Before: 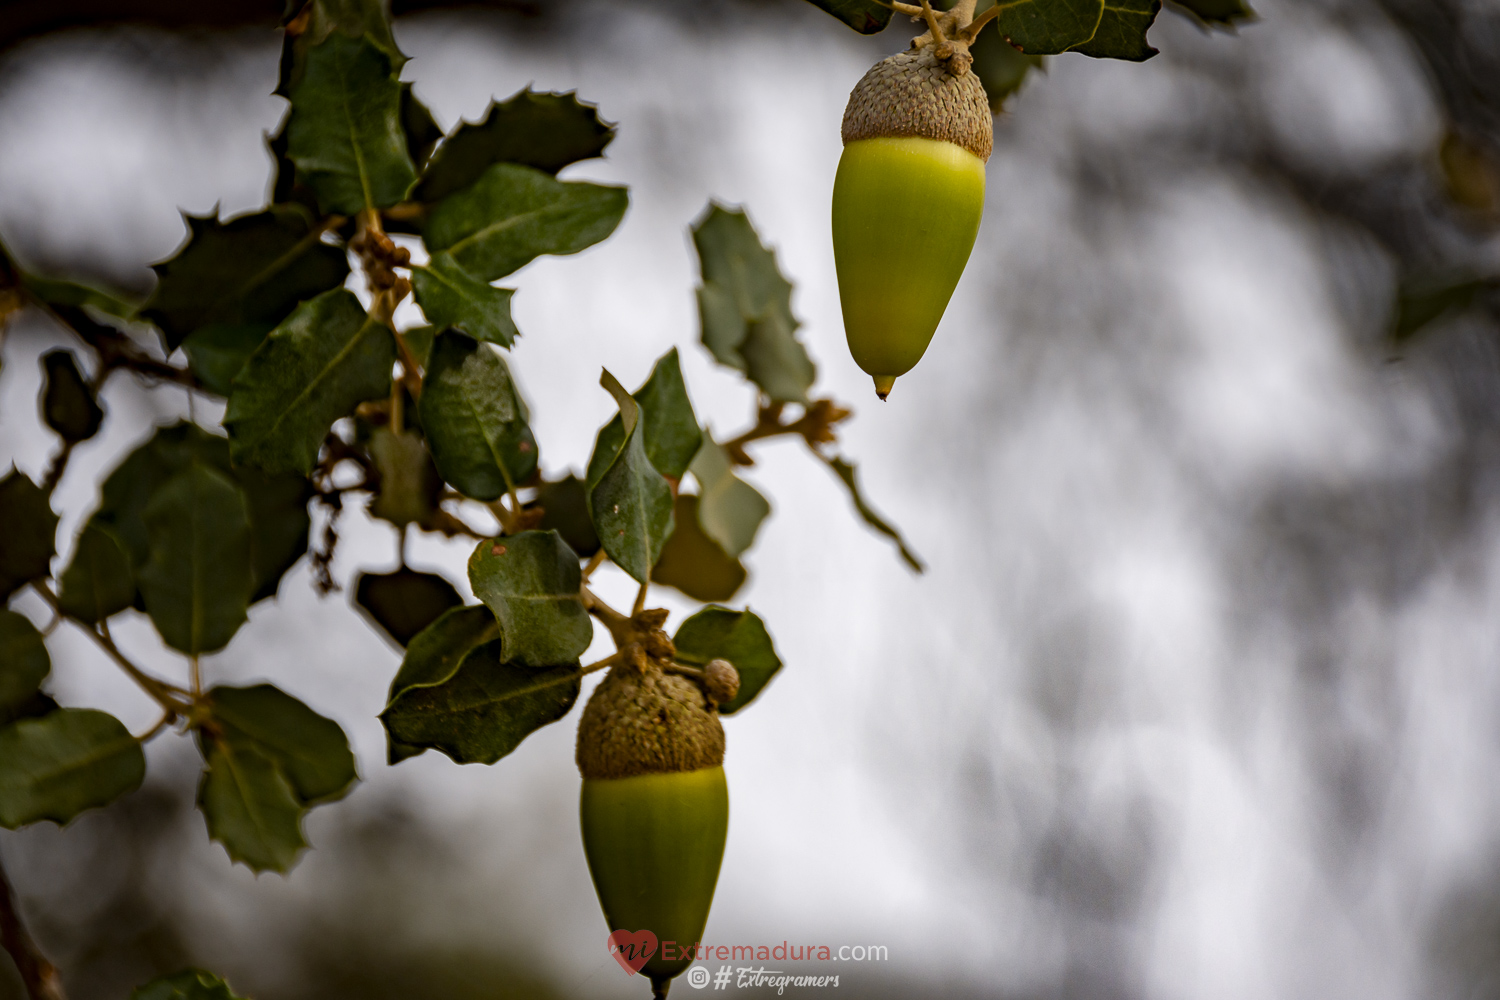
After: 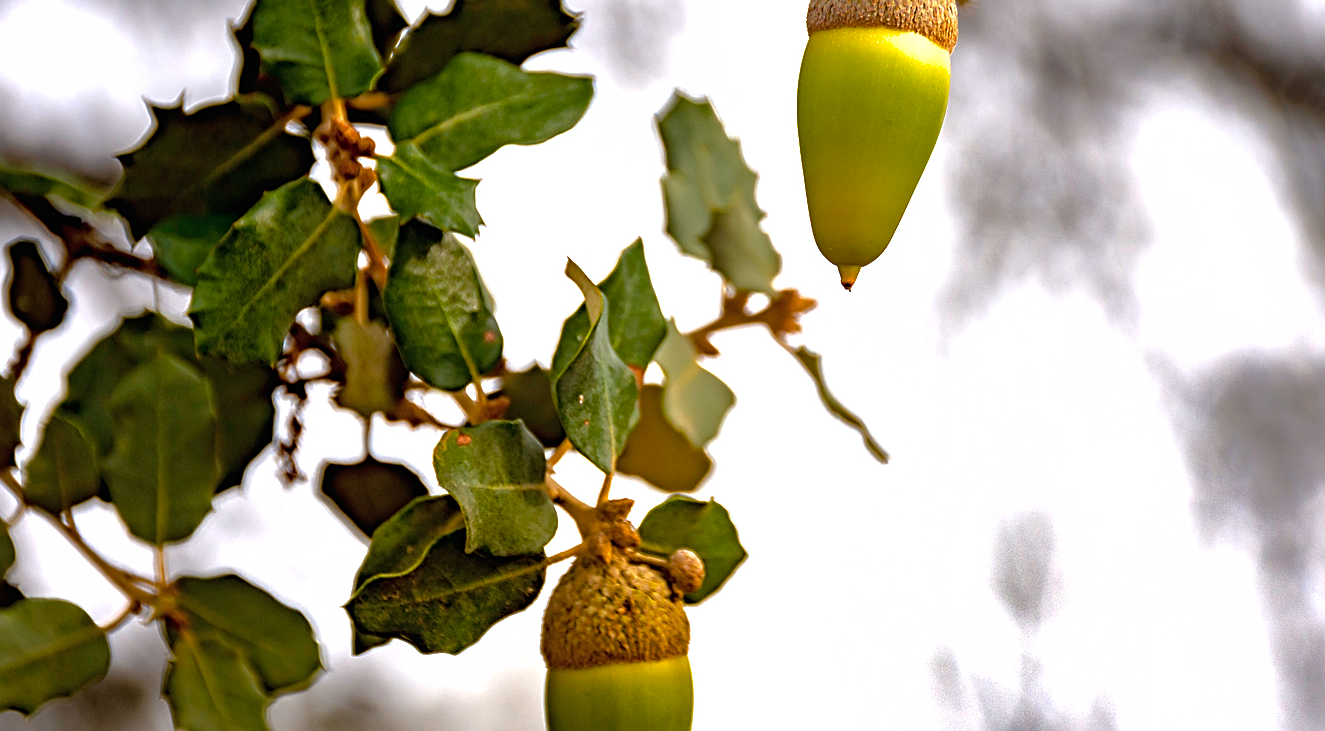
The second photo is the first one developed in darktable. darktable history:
exposure: black level correction 0, exposure 1.199 EV, compensate highlight preservation false
sharpen: amount 0.494
crop and rotate: left 2.364%, top 11.045%, right 9.265%, bottom 15.813%
shadows and highlights: on, module defaults
